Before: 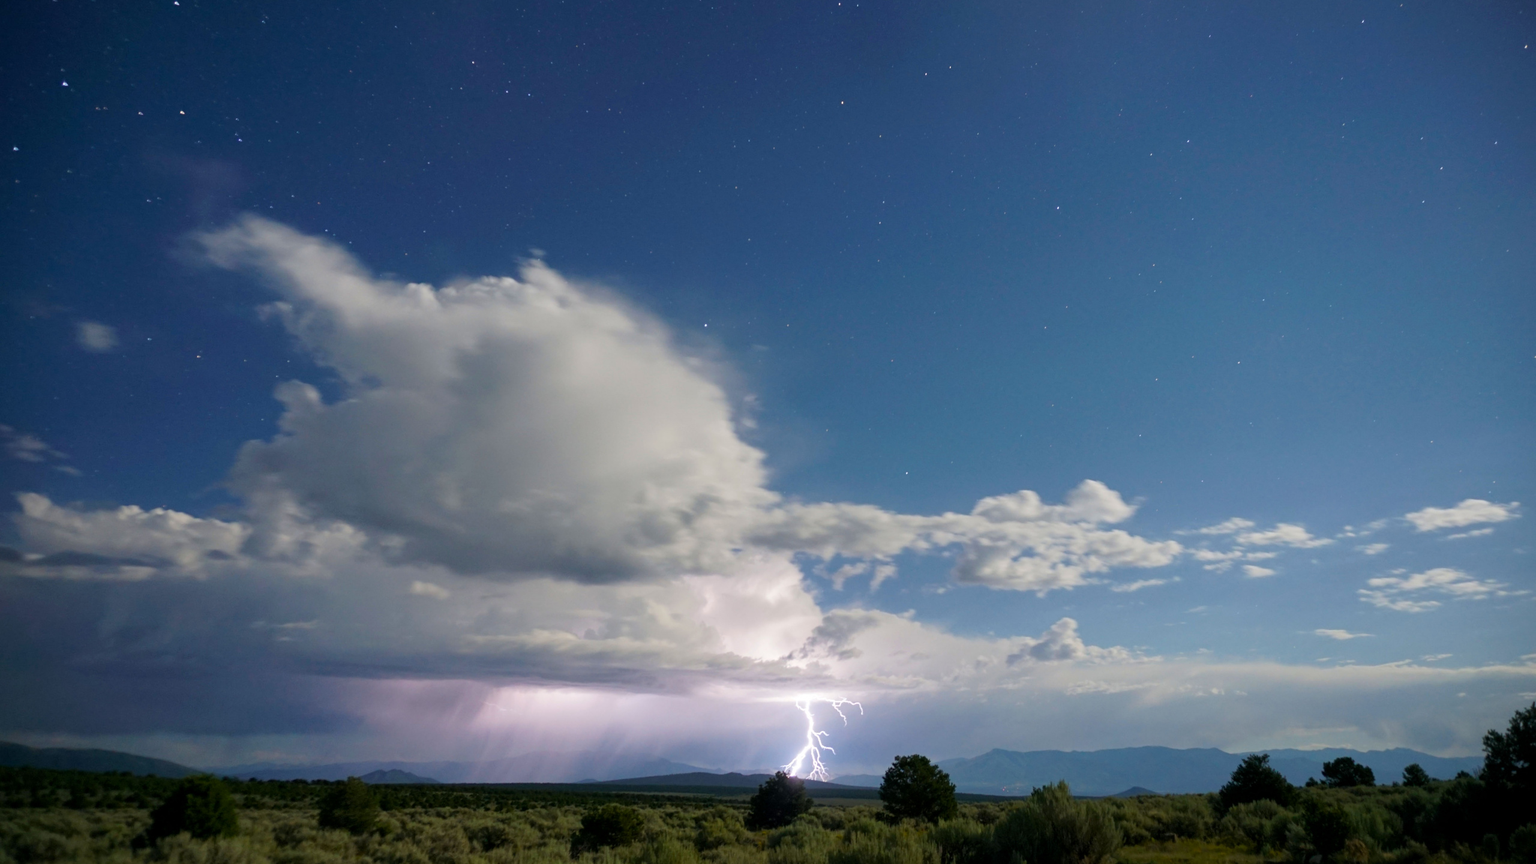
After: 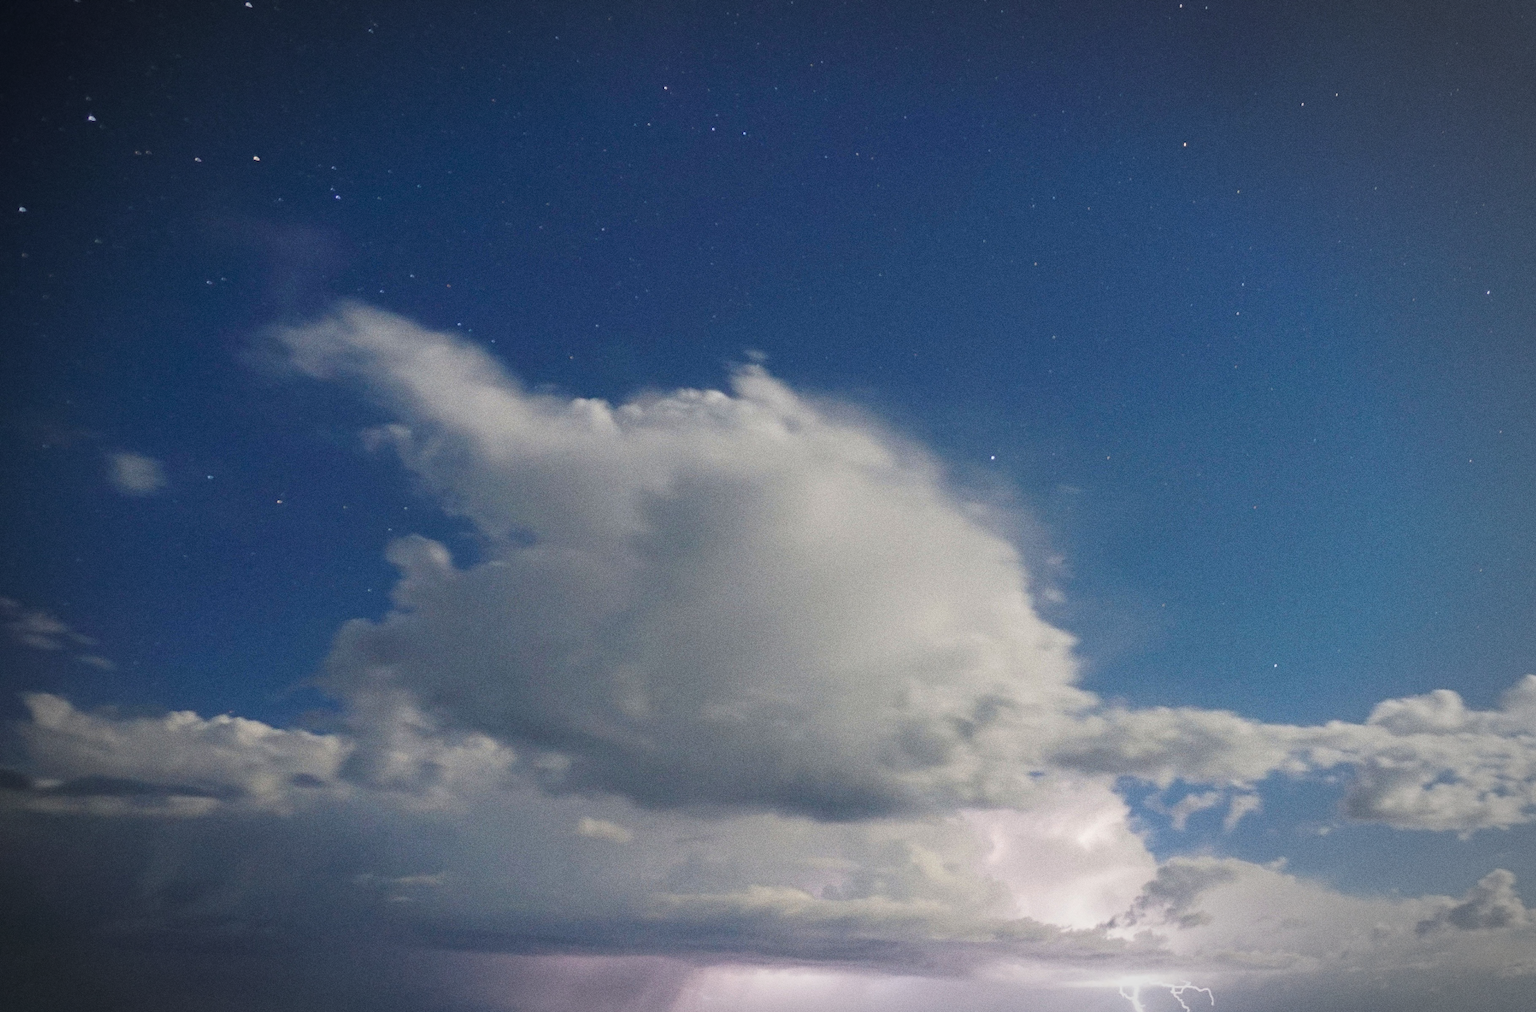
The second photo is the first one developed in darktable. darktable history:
grain: coarseness 0.09 ISO
vignetting: automatic ratio true
crop: right 28.885%, bottom 16.626%
